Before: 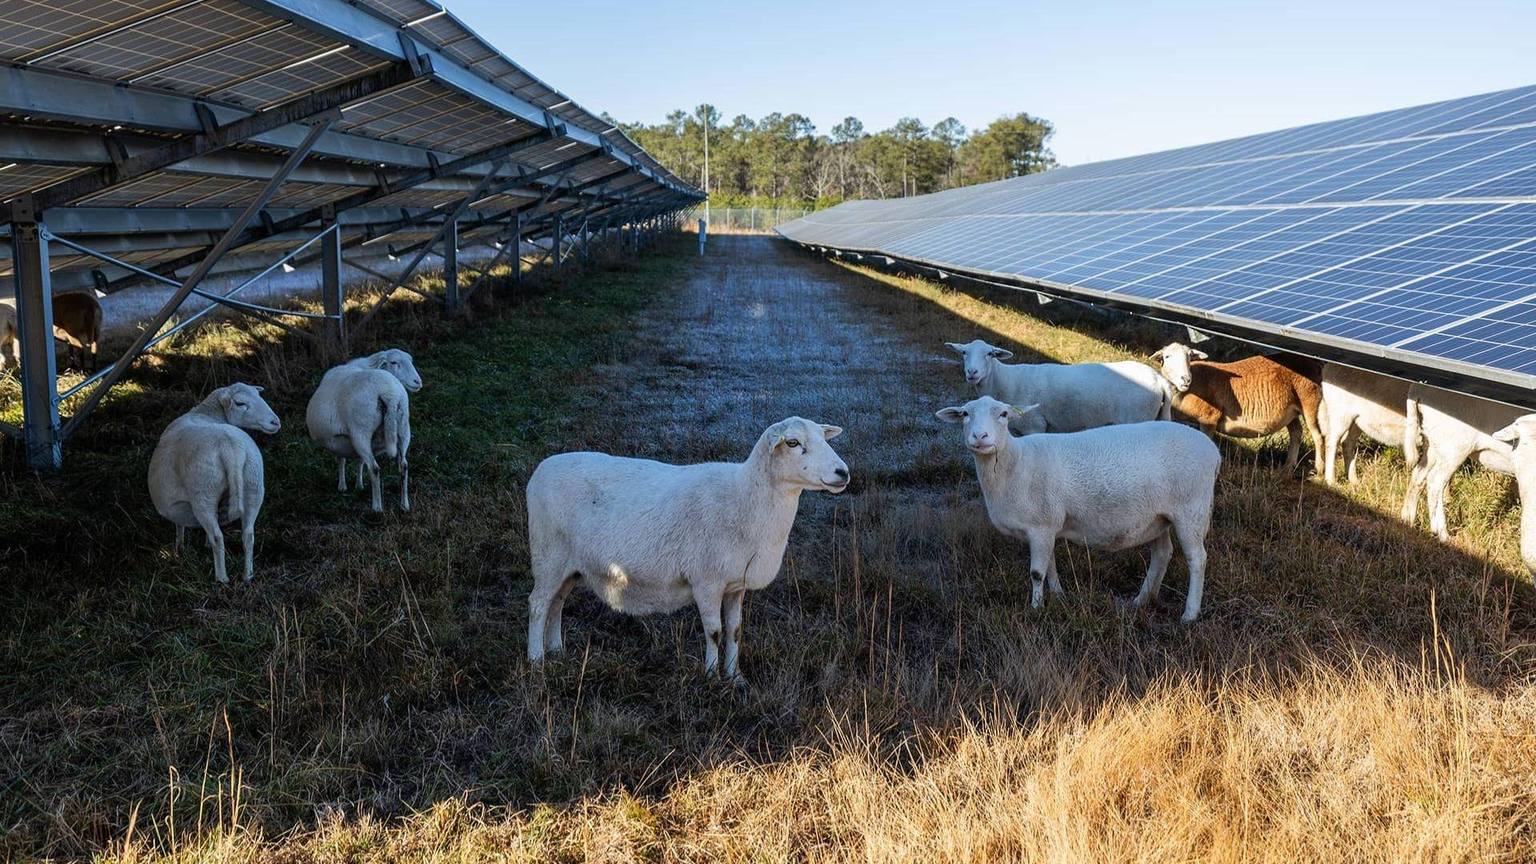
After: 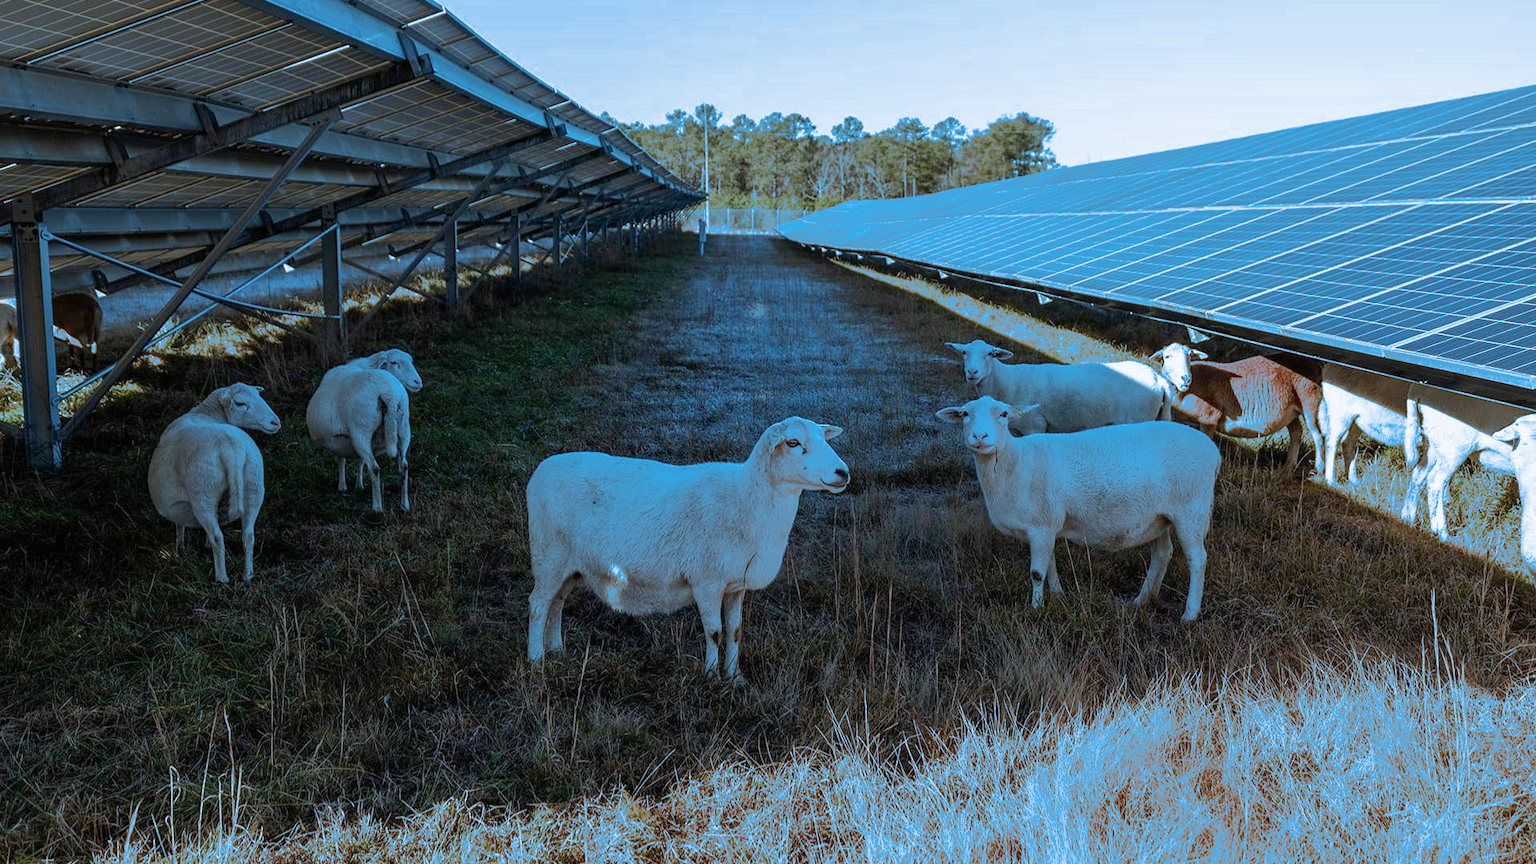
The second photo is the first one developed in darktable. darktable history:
color correction: highlights a* -6.69, highlights b* 0.49
split-toning: shadows › hue 220°, shadows › saturation 0.64, highlights › hue 220°, highlights › saturation 0.64, balance 0, compress 5.22%
